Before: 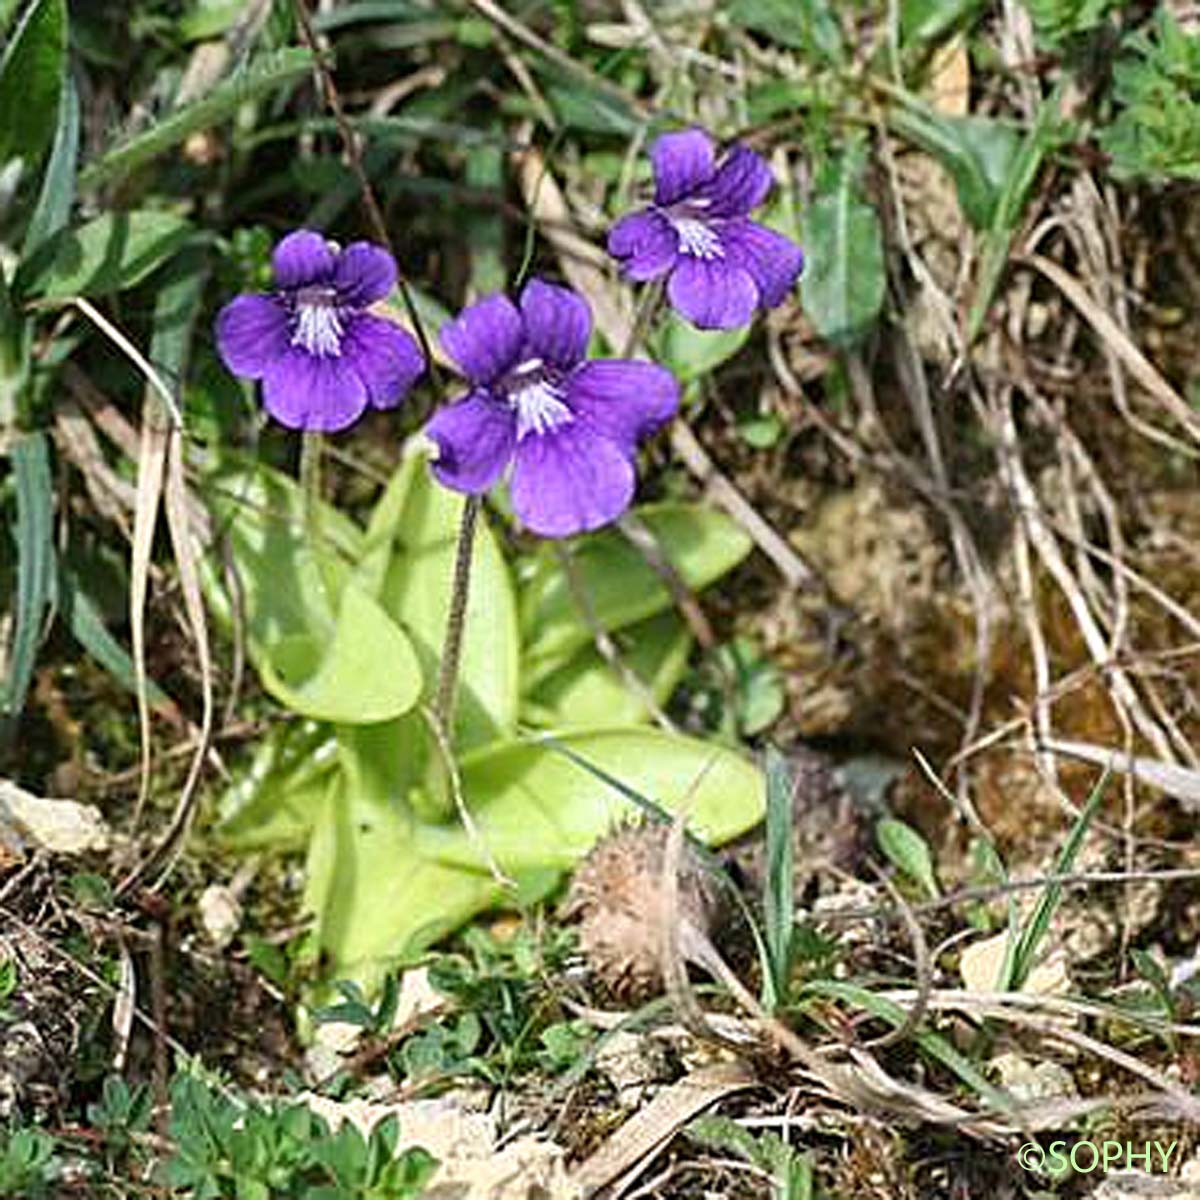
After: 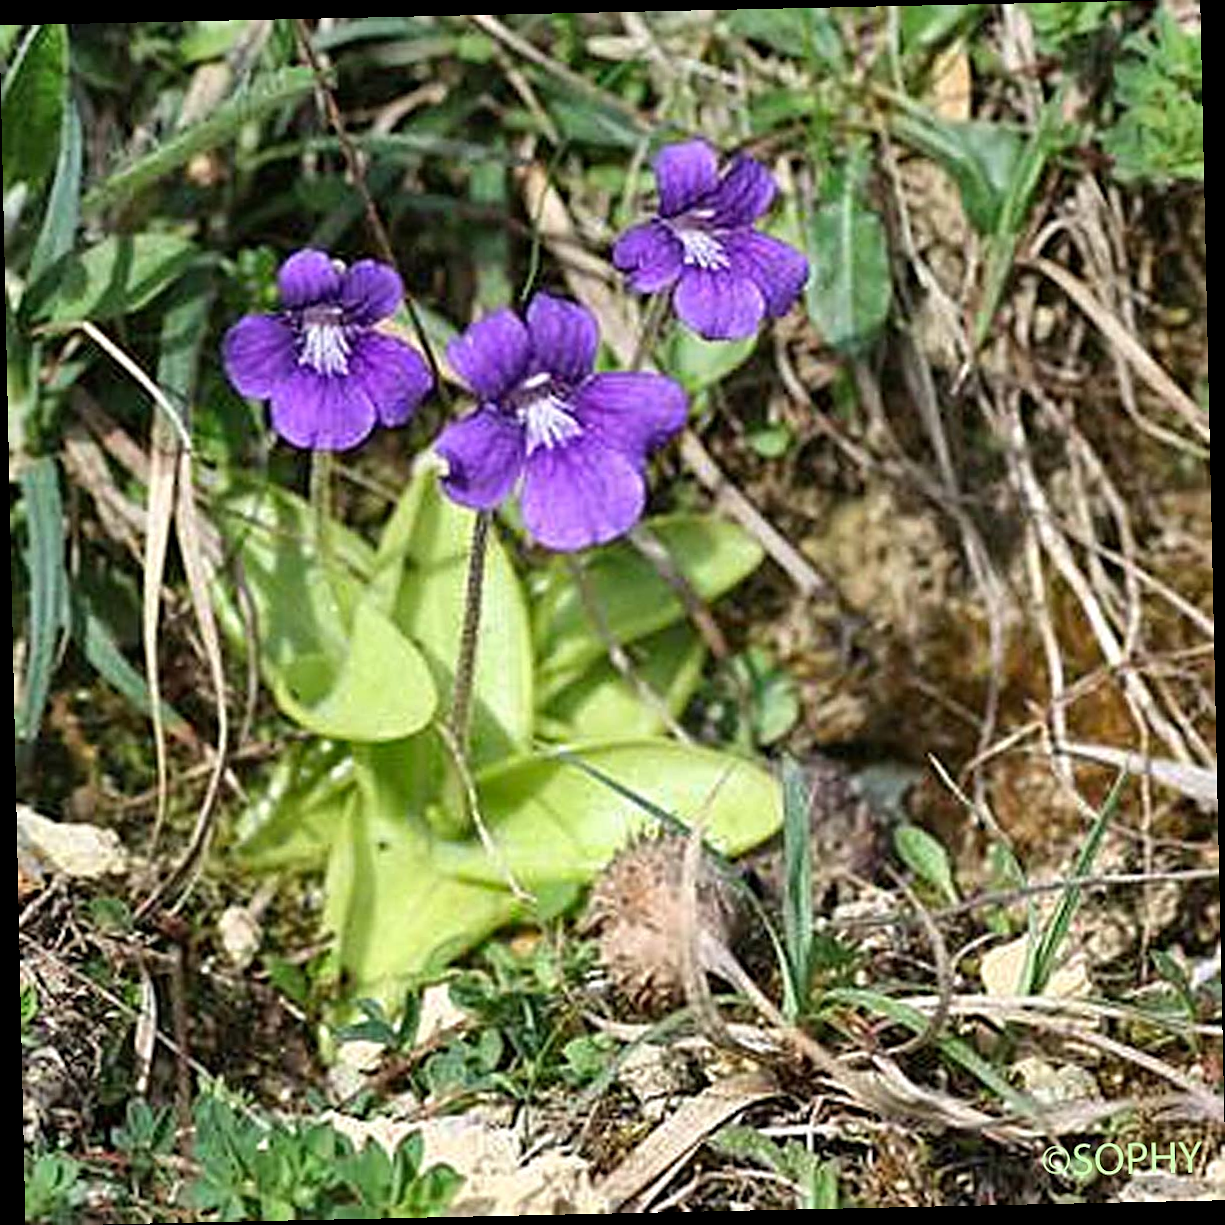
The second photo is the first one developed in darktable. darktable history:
rotate and perspective: rotation -1.24°, automatic cropping off
shadows and highlights: shadows 35, highlights -35, soften with gaussian
sharpen: amount 0.2
